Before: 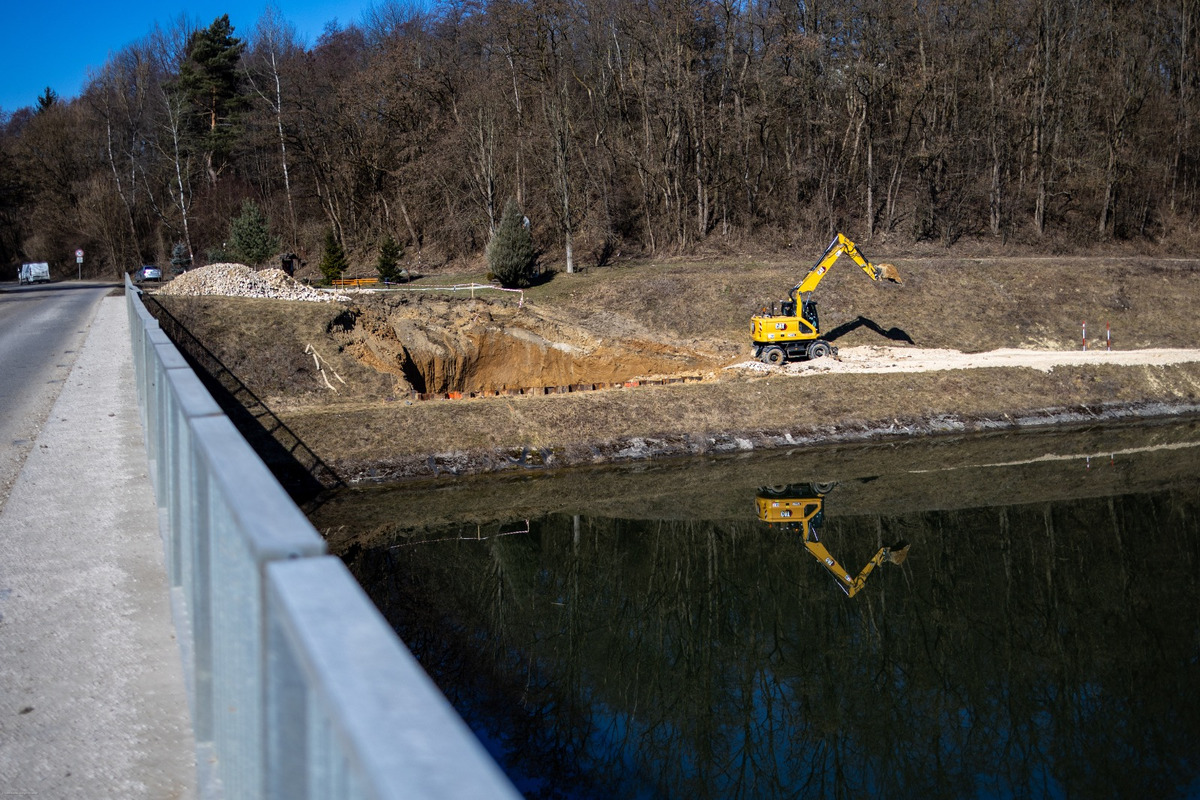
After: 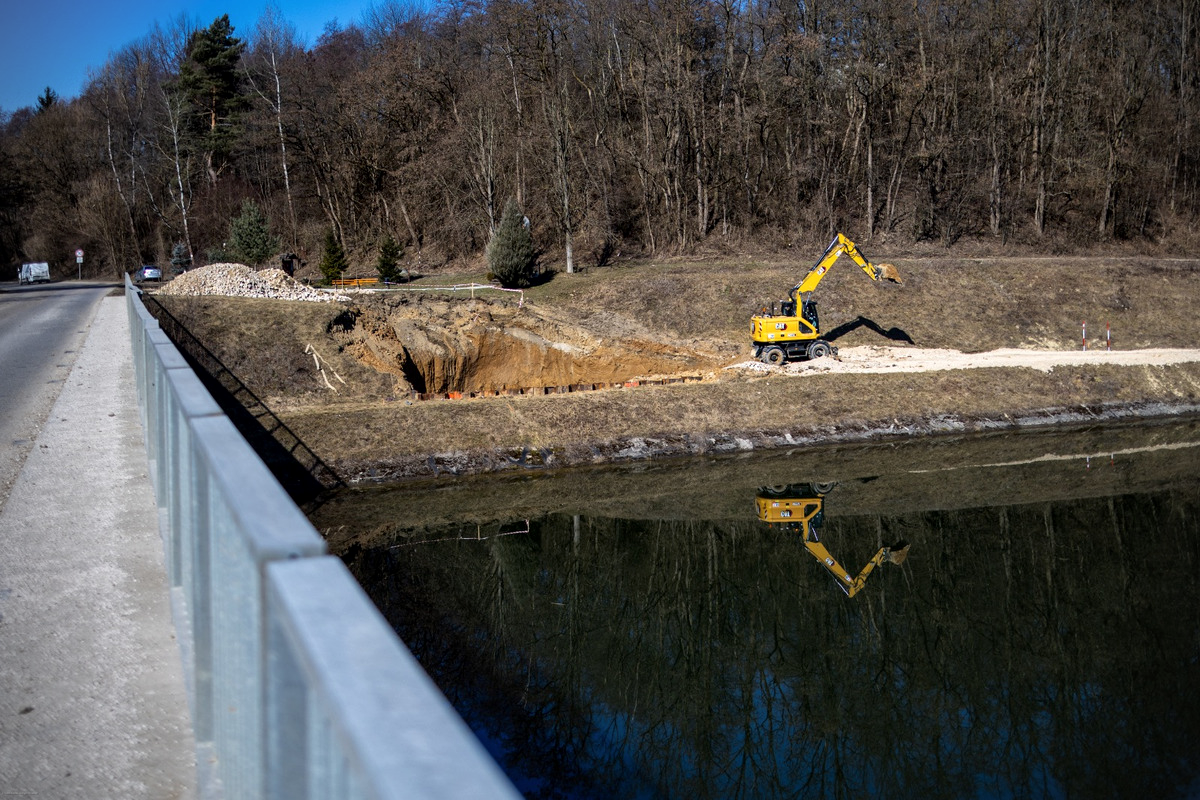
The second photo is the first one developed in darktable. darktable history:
vignetting: fall-off start 91.39%, center (0.035, -0.095)
local contrast: mode bilateral grid, contrast 20, coarseness 51, detail 119%, midtone range 0.2
